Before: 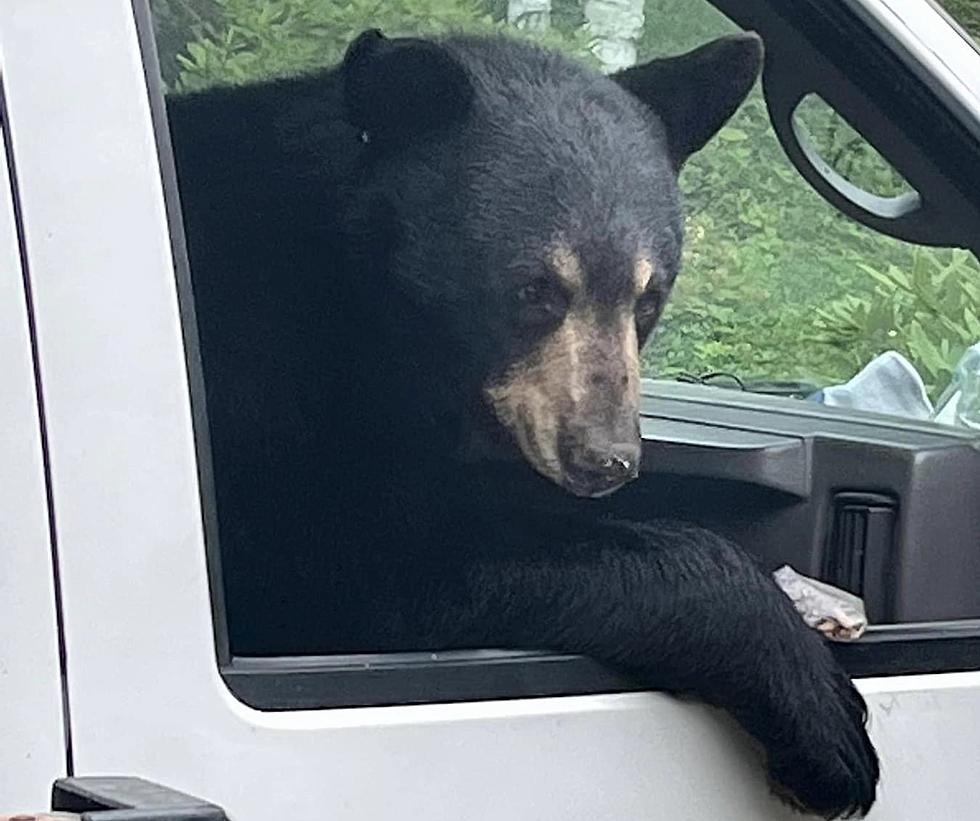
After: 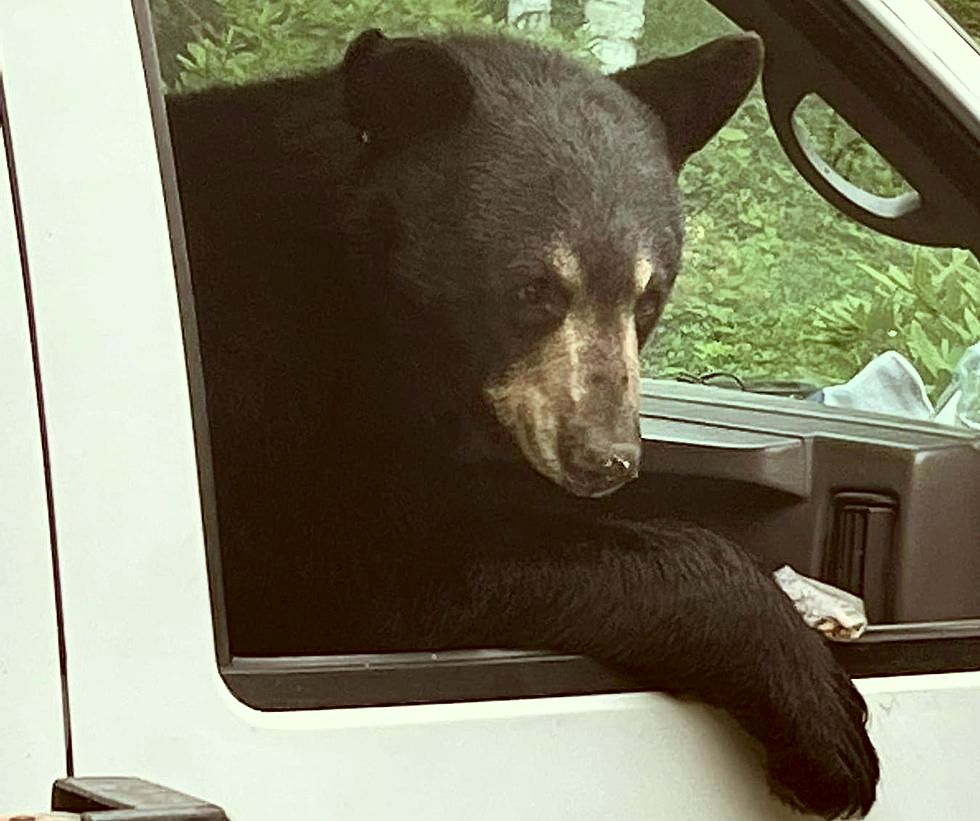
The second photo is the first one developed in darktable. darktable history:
base curve: curves: ch0 [(0, 0) (0.257, 0.25) (0.482, 0.586) (0.757, 0.871) (1, 1)]
color correction: highlights a* -5.94, highlights b* 9.48, shadows a* 10.12, shadows b* 23.94
